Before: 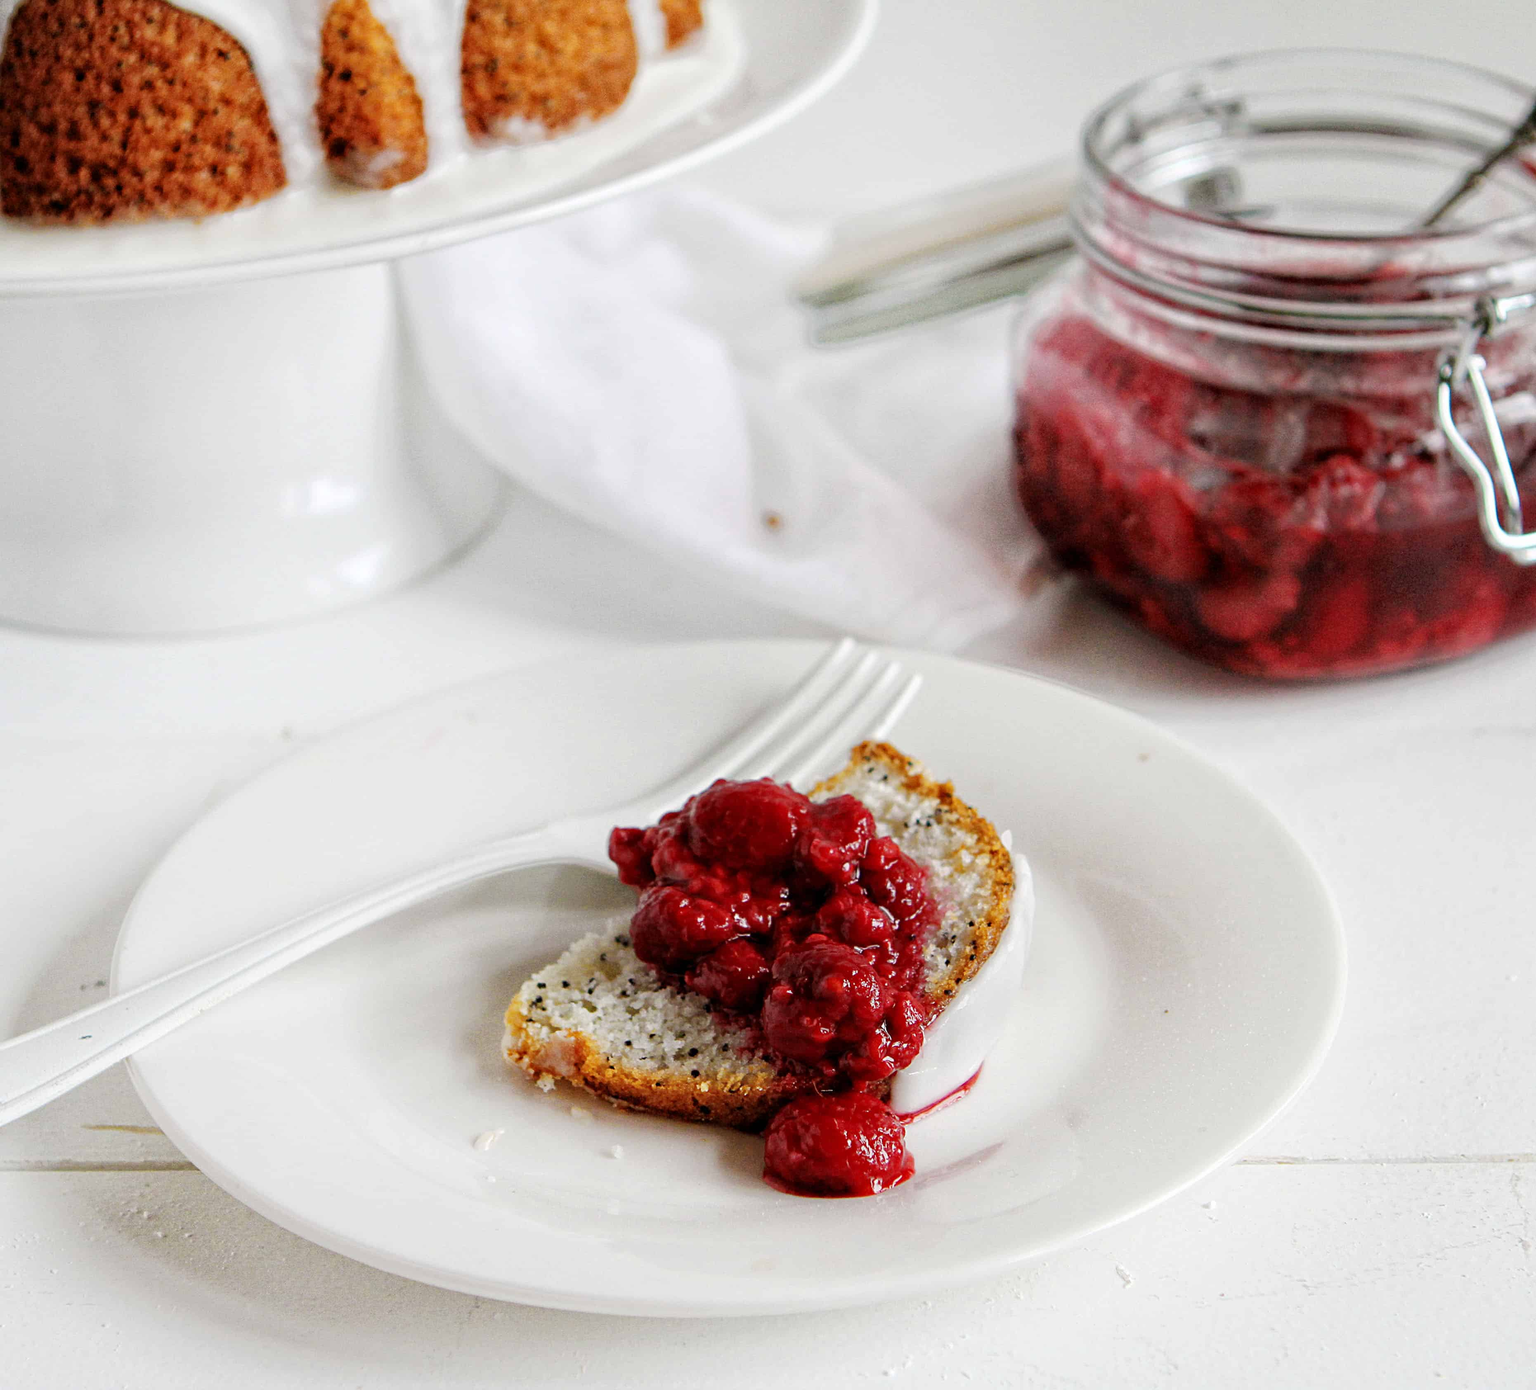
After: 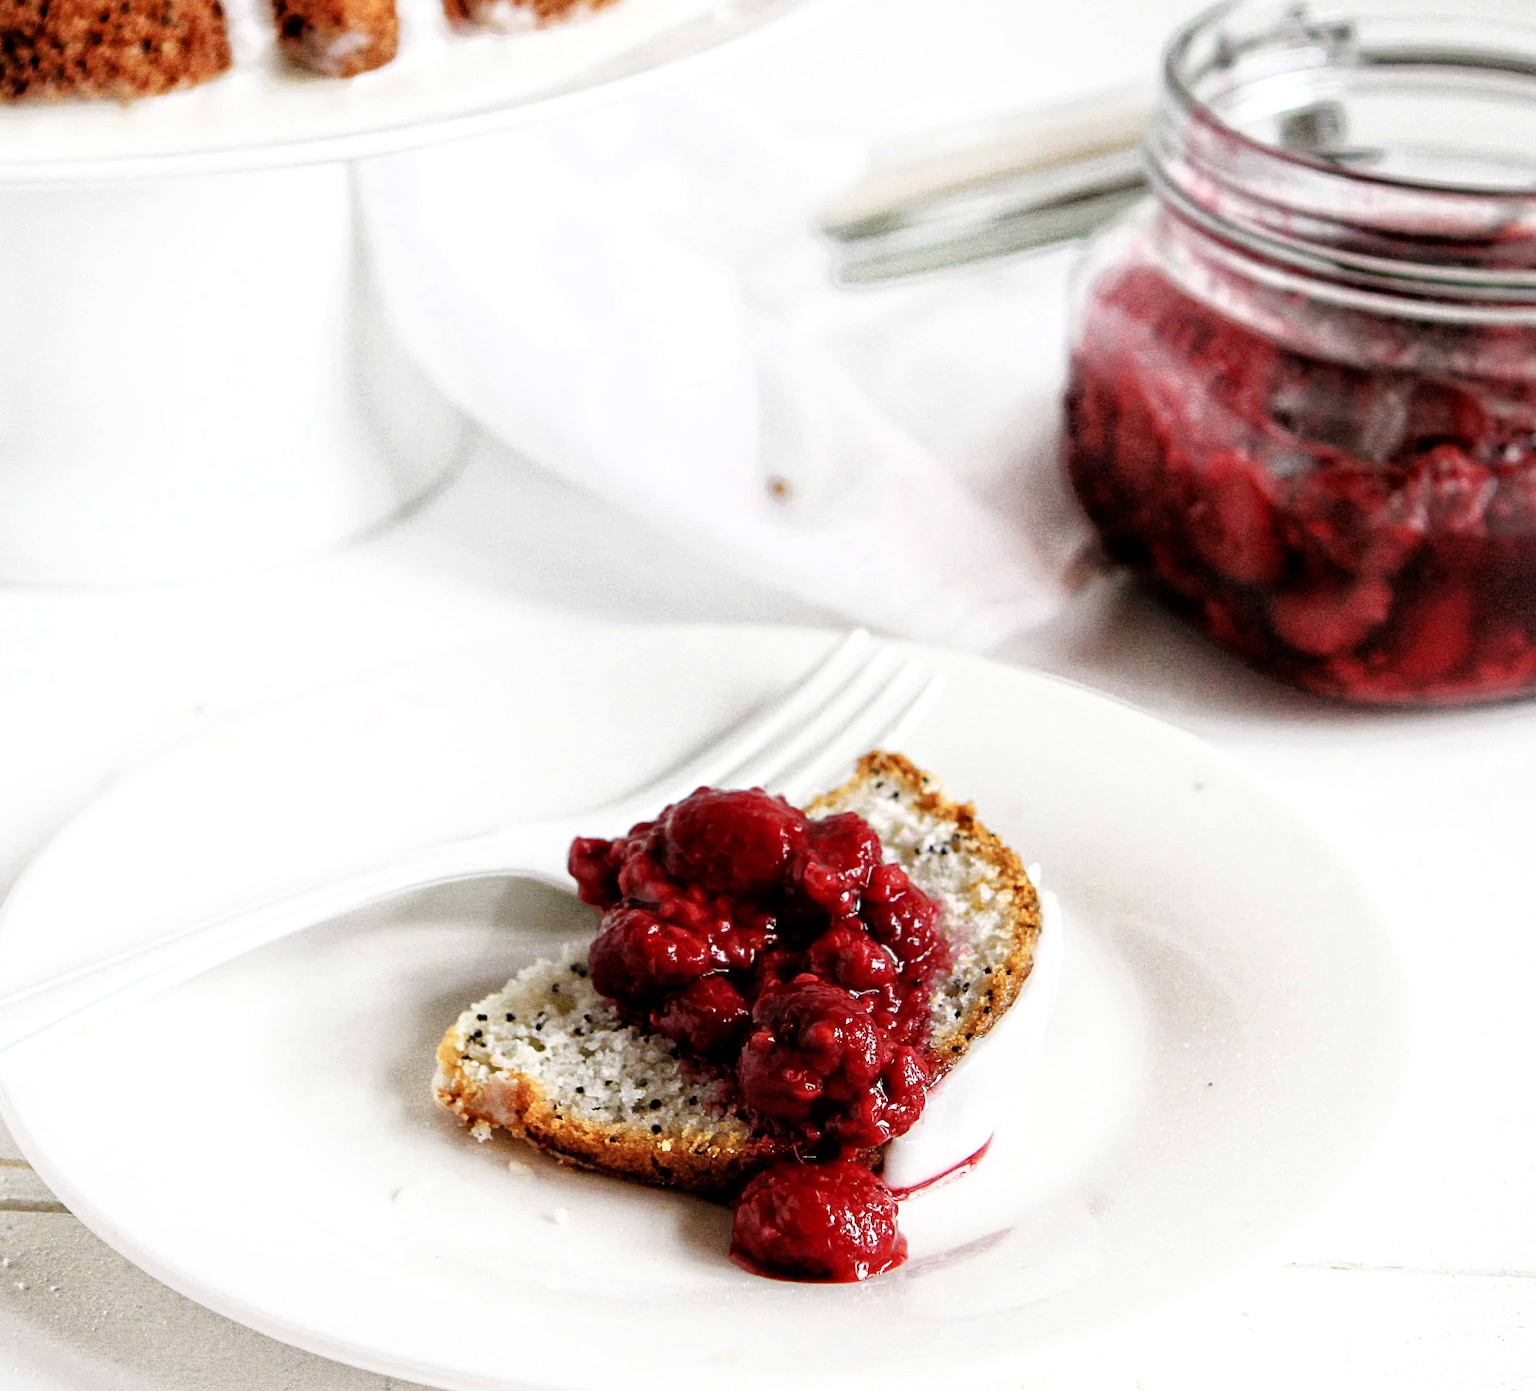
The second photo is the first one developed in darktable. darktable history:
filmic rgb: black relative exposure -8.03 EV, white relative exposure 2.18 EV, hardness 7.03
crop and rotate: angle -2.87°, left 5.236%, top 5.23%, right 4.651%, bottom 4.555%
